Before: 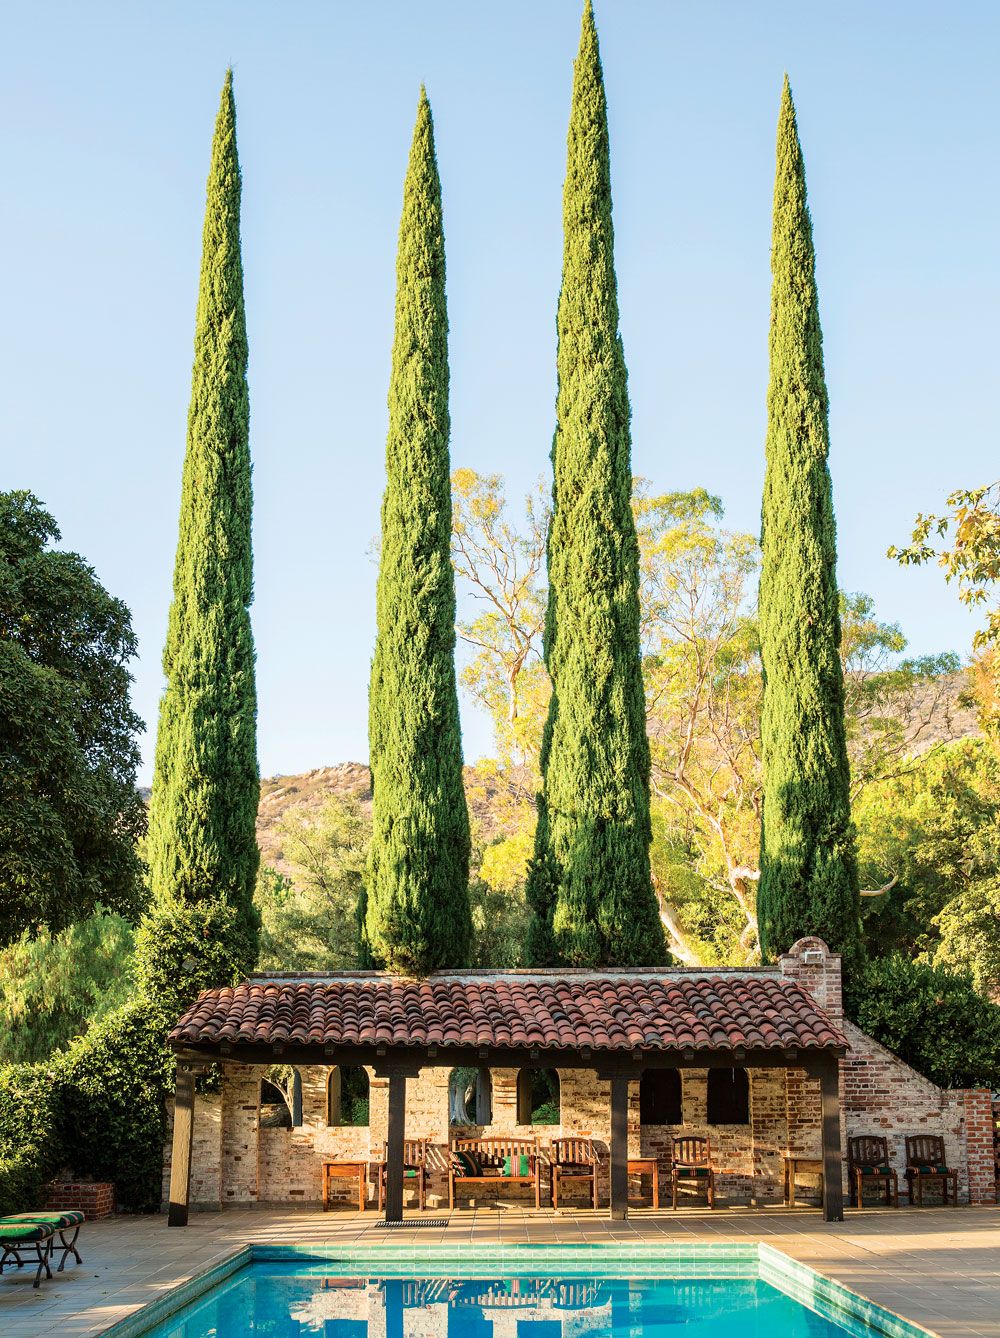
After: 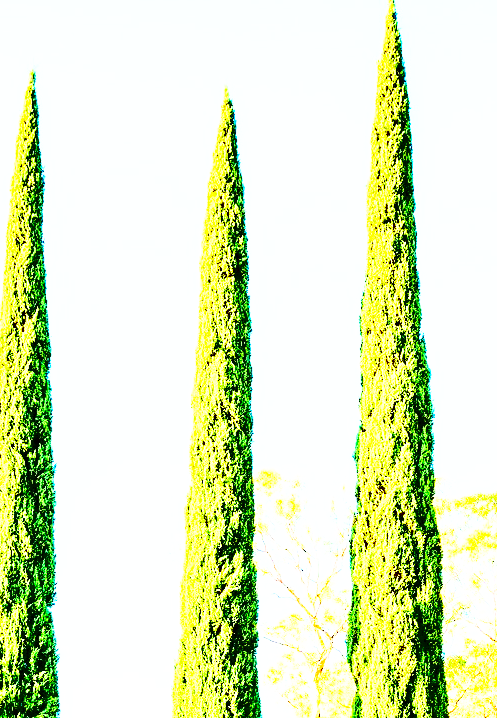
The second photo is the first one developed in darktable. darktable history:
contrast brightness saturation: contrast 0.764, brightness -0.988, saturation 0.998
base curve: curves: ch0 [(0, 0) (0.007, 0.004) (0.027, 0.03) (0.046, 0.07) (0.207, 0.54) (0.442, 0.872) (0.673, 0.972) (1, 1)], preserve colors none
exposure: black level correction 0.001, exposure 0.499 EV, compensate highlight preservation false
crop: left 19.757%, right 30.535%, bottom 46.325%
